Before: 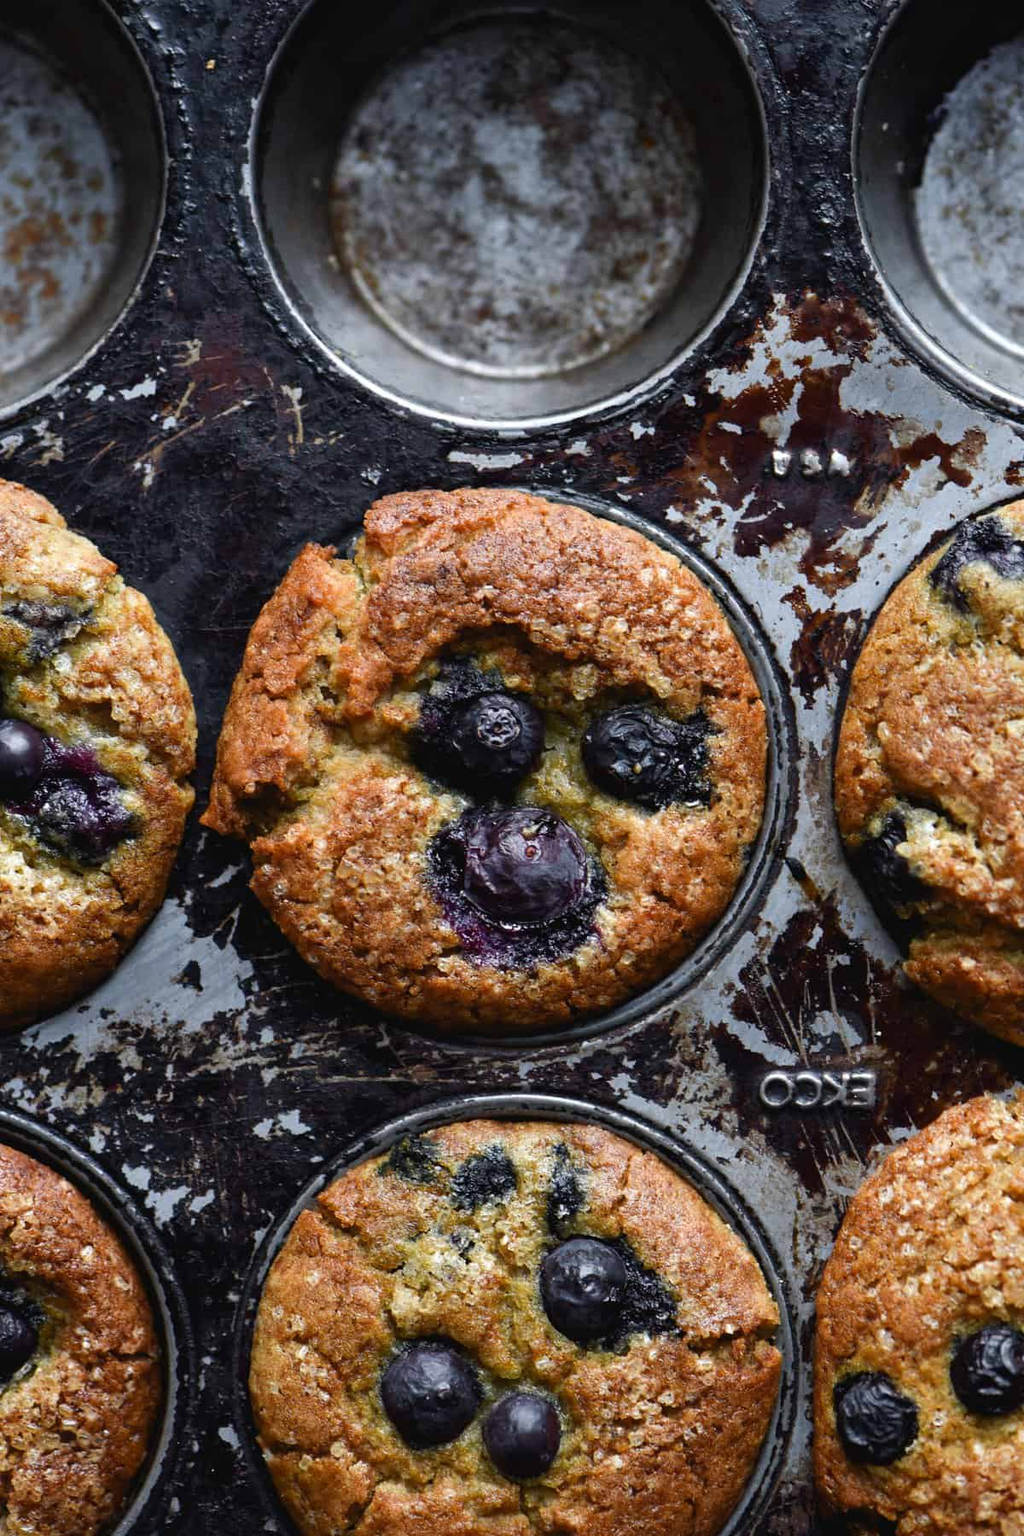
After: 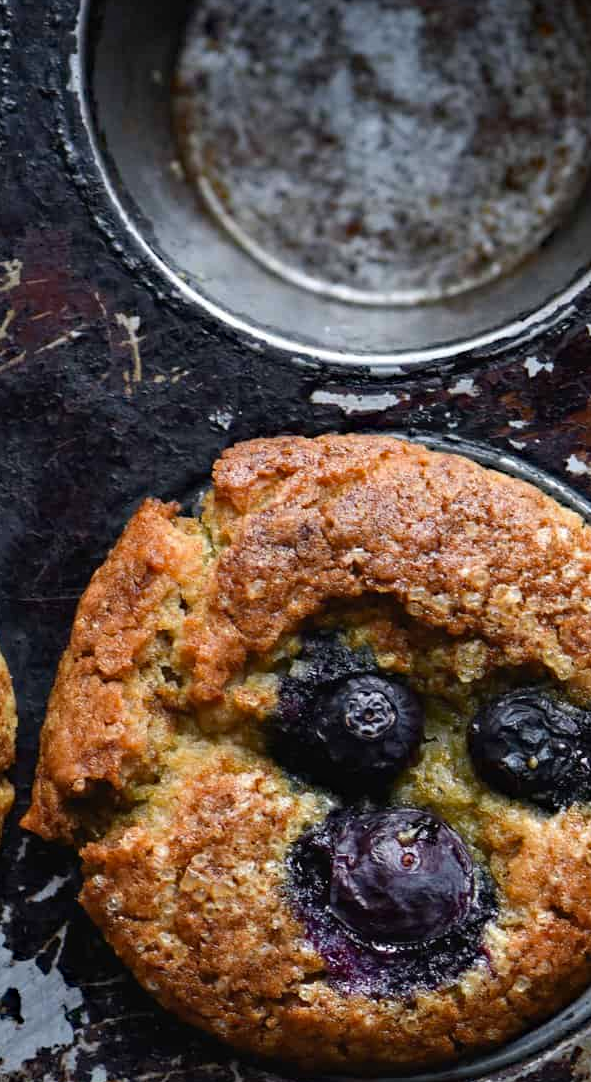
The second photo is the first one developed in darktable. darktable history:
crop: left 17.835%, top 7.675%, right 32.881%, bottom 32.213%
haze removal: adaptive false
